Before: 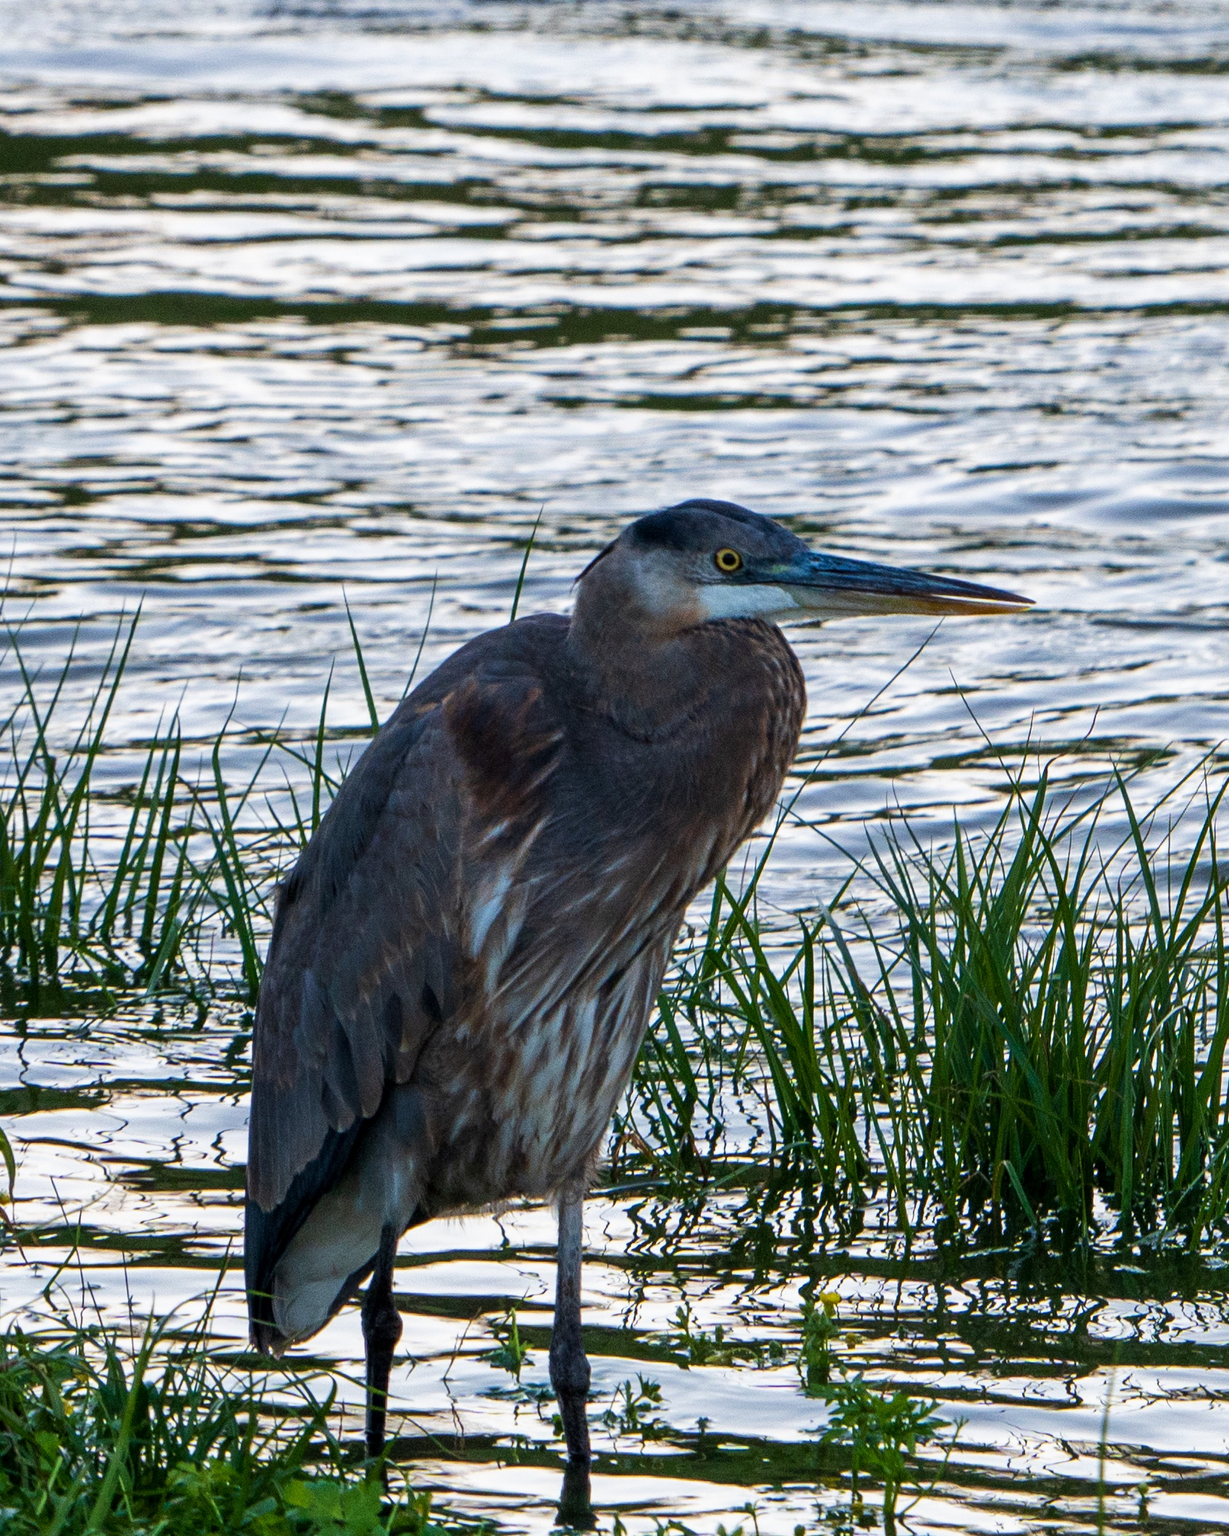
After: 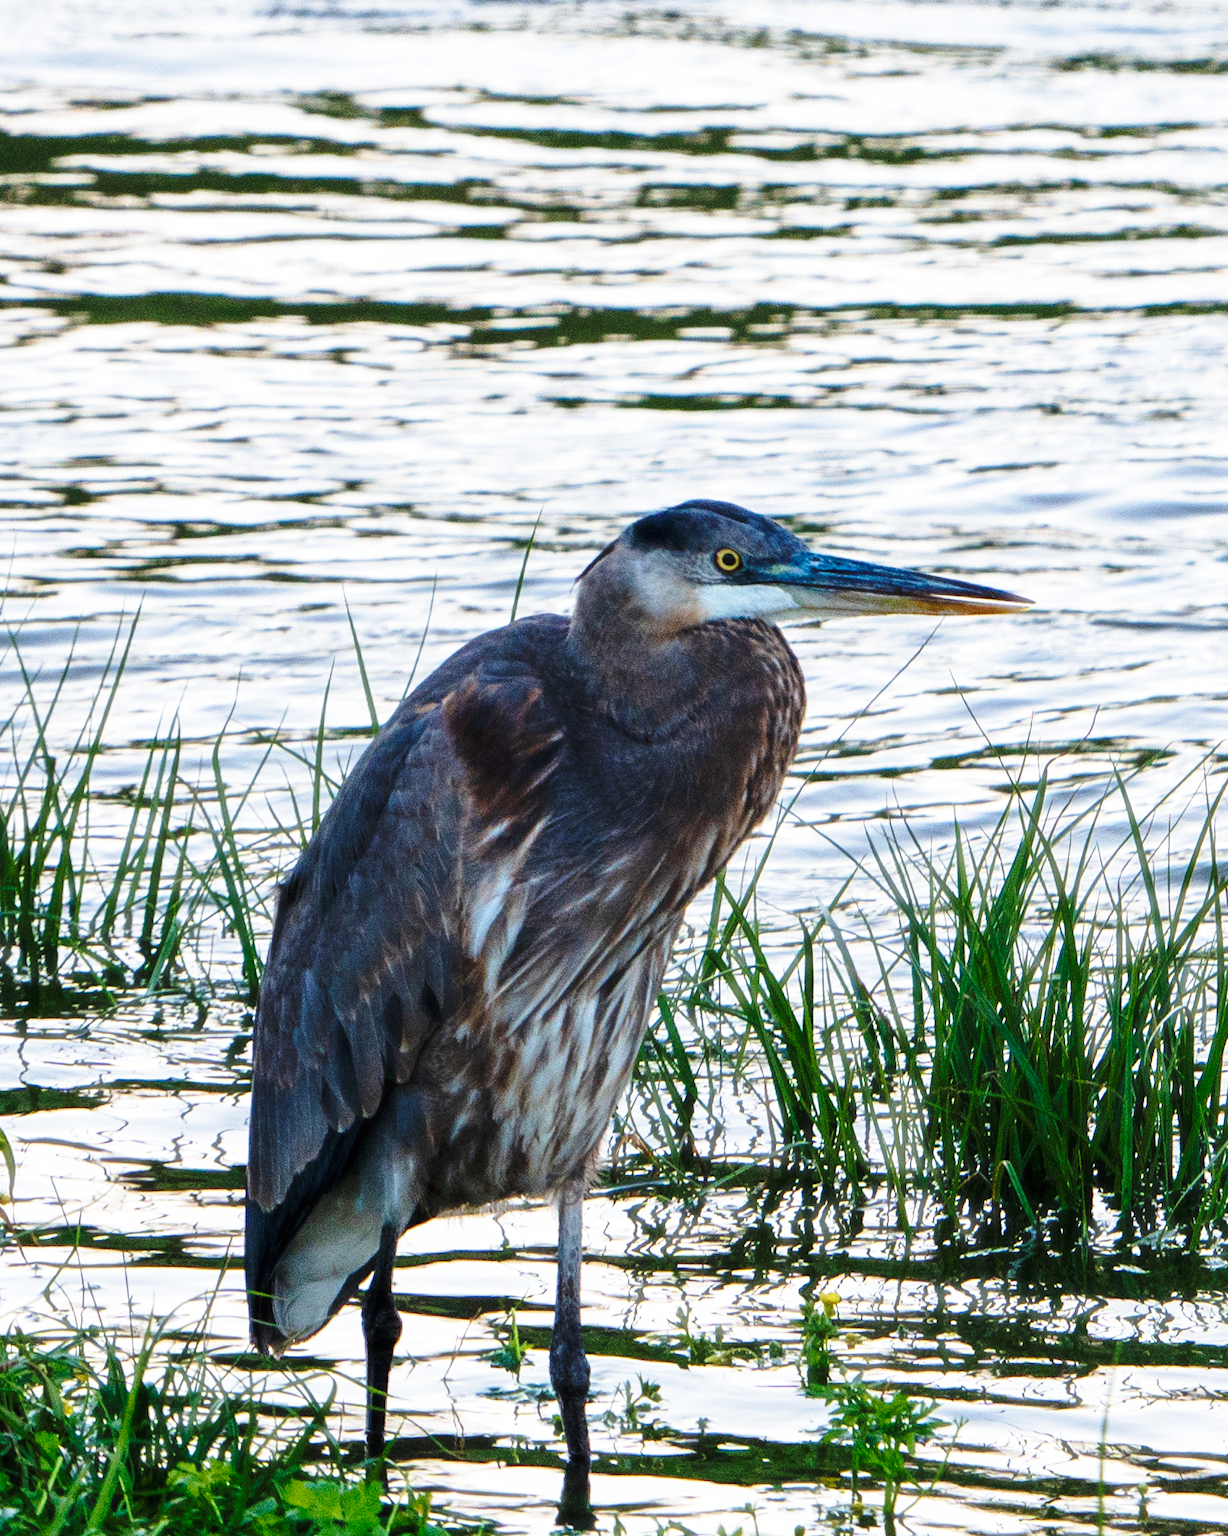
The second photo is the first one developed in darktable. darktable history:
haze removal: strength -0.111, compatibility mode true, adaptive false
base curve: curves: ch0 [(0, 0) (0.032, 0.037) (0.105, 0.228) (0.435, 0.76) (0.856, 0.983) (1, 1)], preserve colors none
